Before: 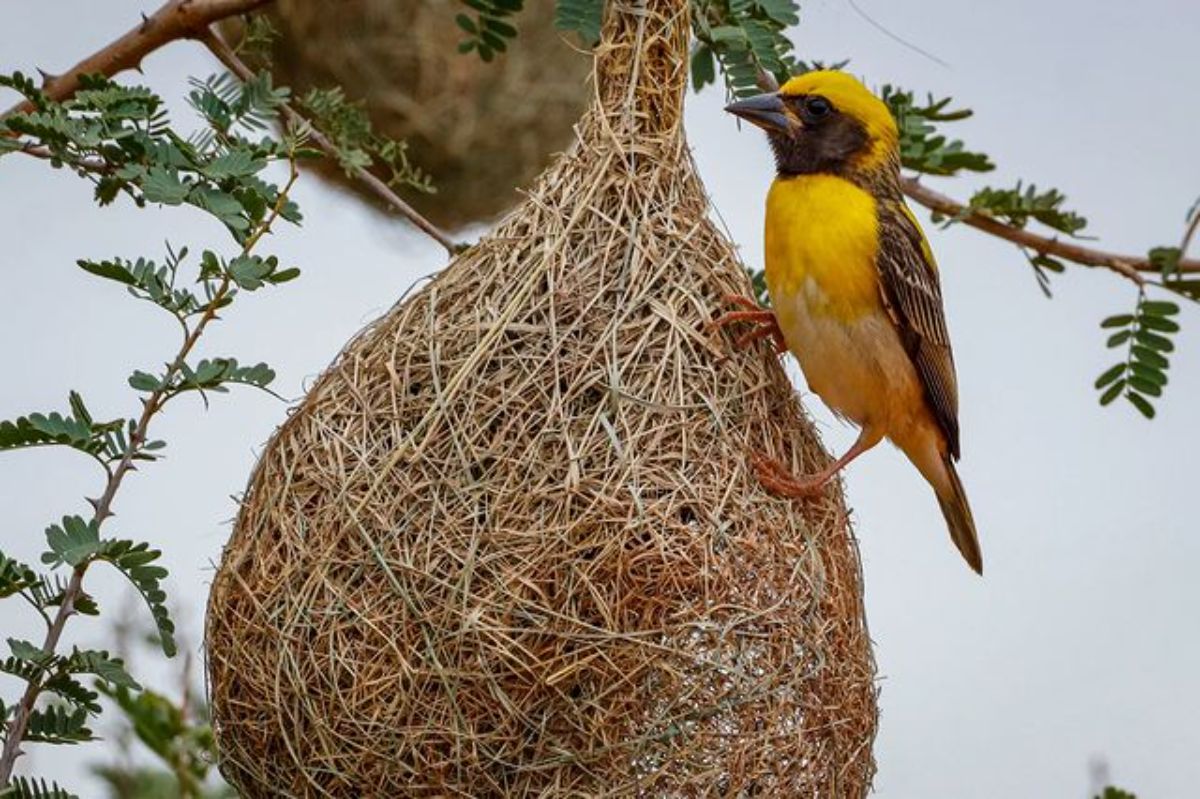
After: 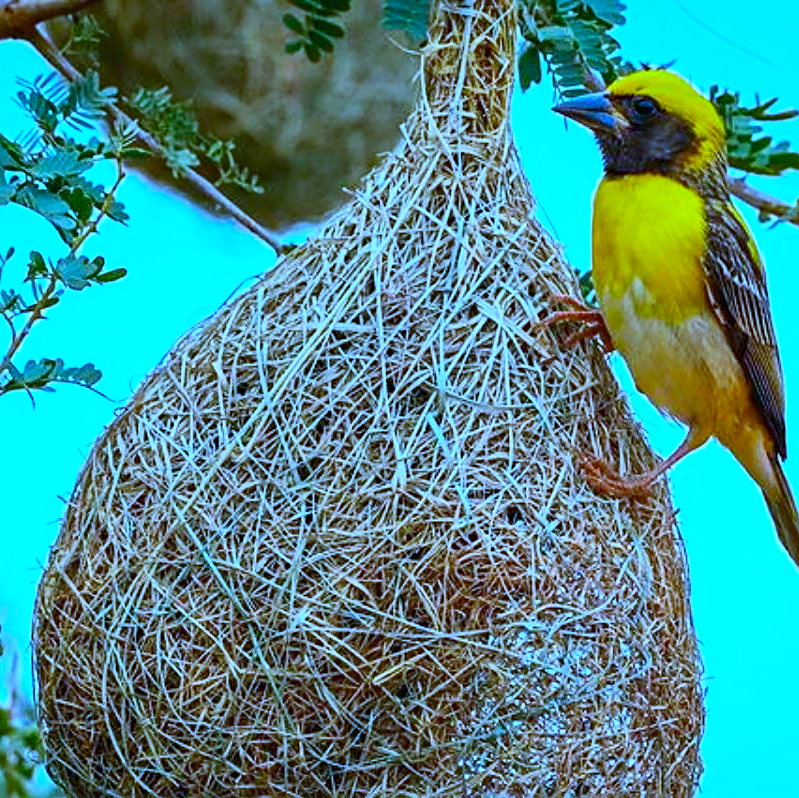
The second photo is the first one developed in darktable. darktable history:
color correction: highlights a* -7.33, highlights b* 1.26, shadows a* -3.55, saturation 1.4
crop and rotate: left 14.436%, right 18.898%
contrast brightness saturation: contrast 0.2, brightness 0.15, saturation 0.14
exposure: exposure 0.2 EV, compensate highlight preservation false
white balance: red 0.766, blue 1.537
sharpen: on, module defaults
